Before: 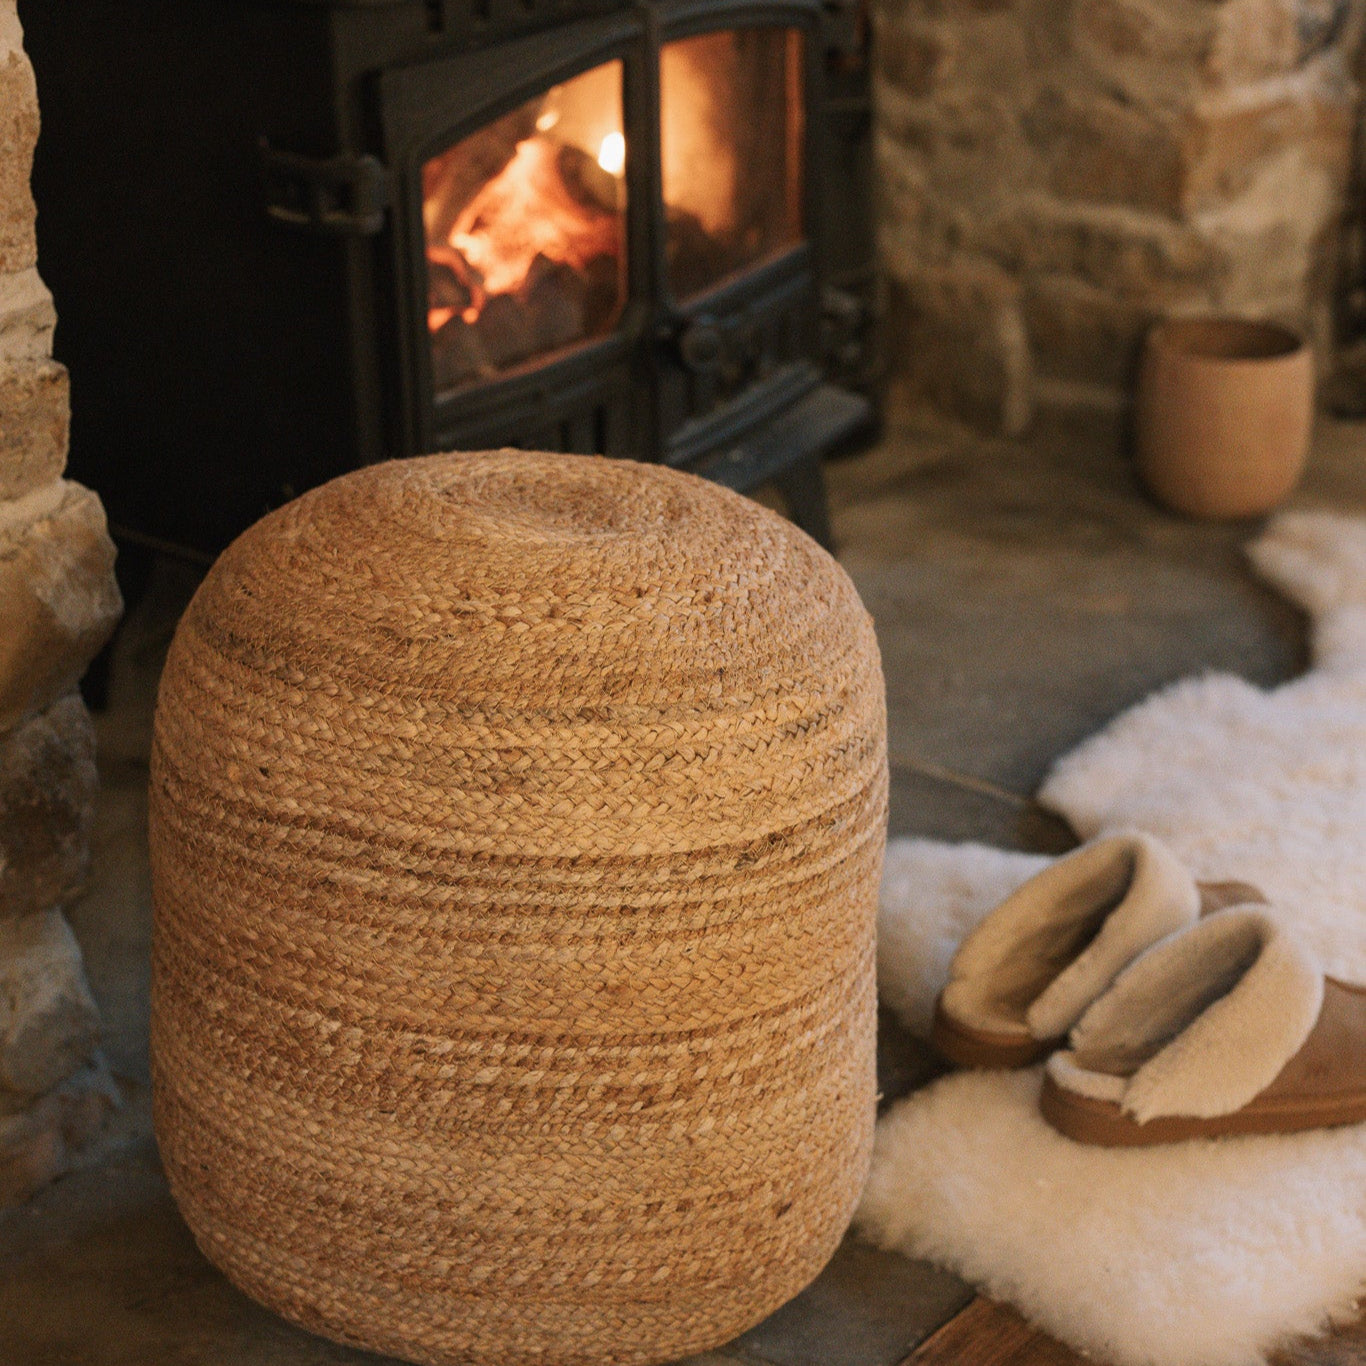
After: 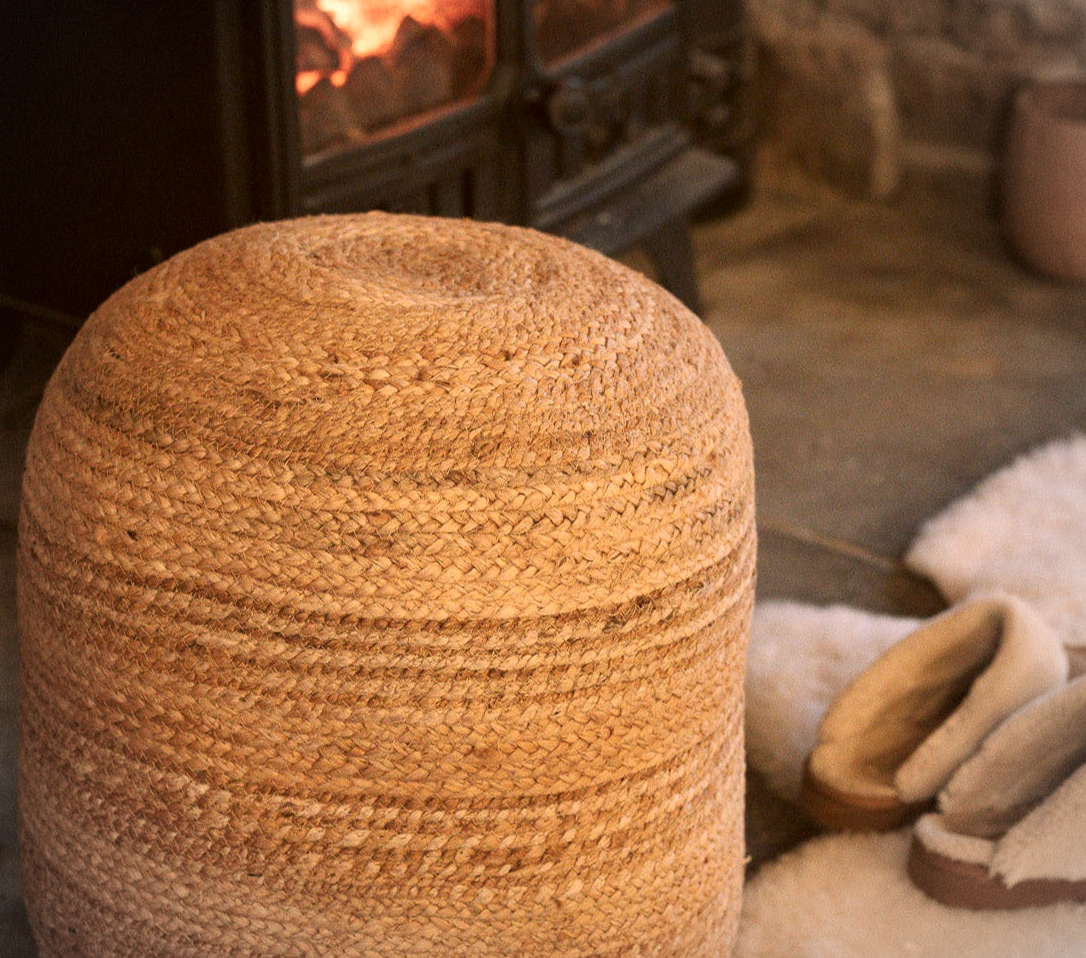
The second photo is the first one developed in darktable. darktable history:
color correction: highlights a* 6.58, highlights b* 7.94, shadows a* 6.05, shadows b* 7.04, saturation 0.911
exposure: black level correction 0.001, exposure 0.499 EV, compensate highlight preservation false
vignetting: fall-off start 79.75%, brightness -0.282, unbound false
crop: left 9.671%, top 17.421%, right 10.782%, bottom 12.39%
